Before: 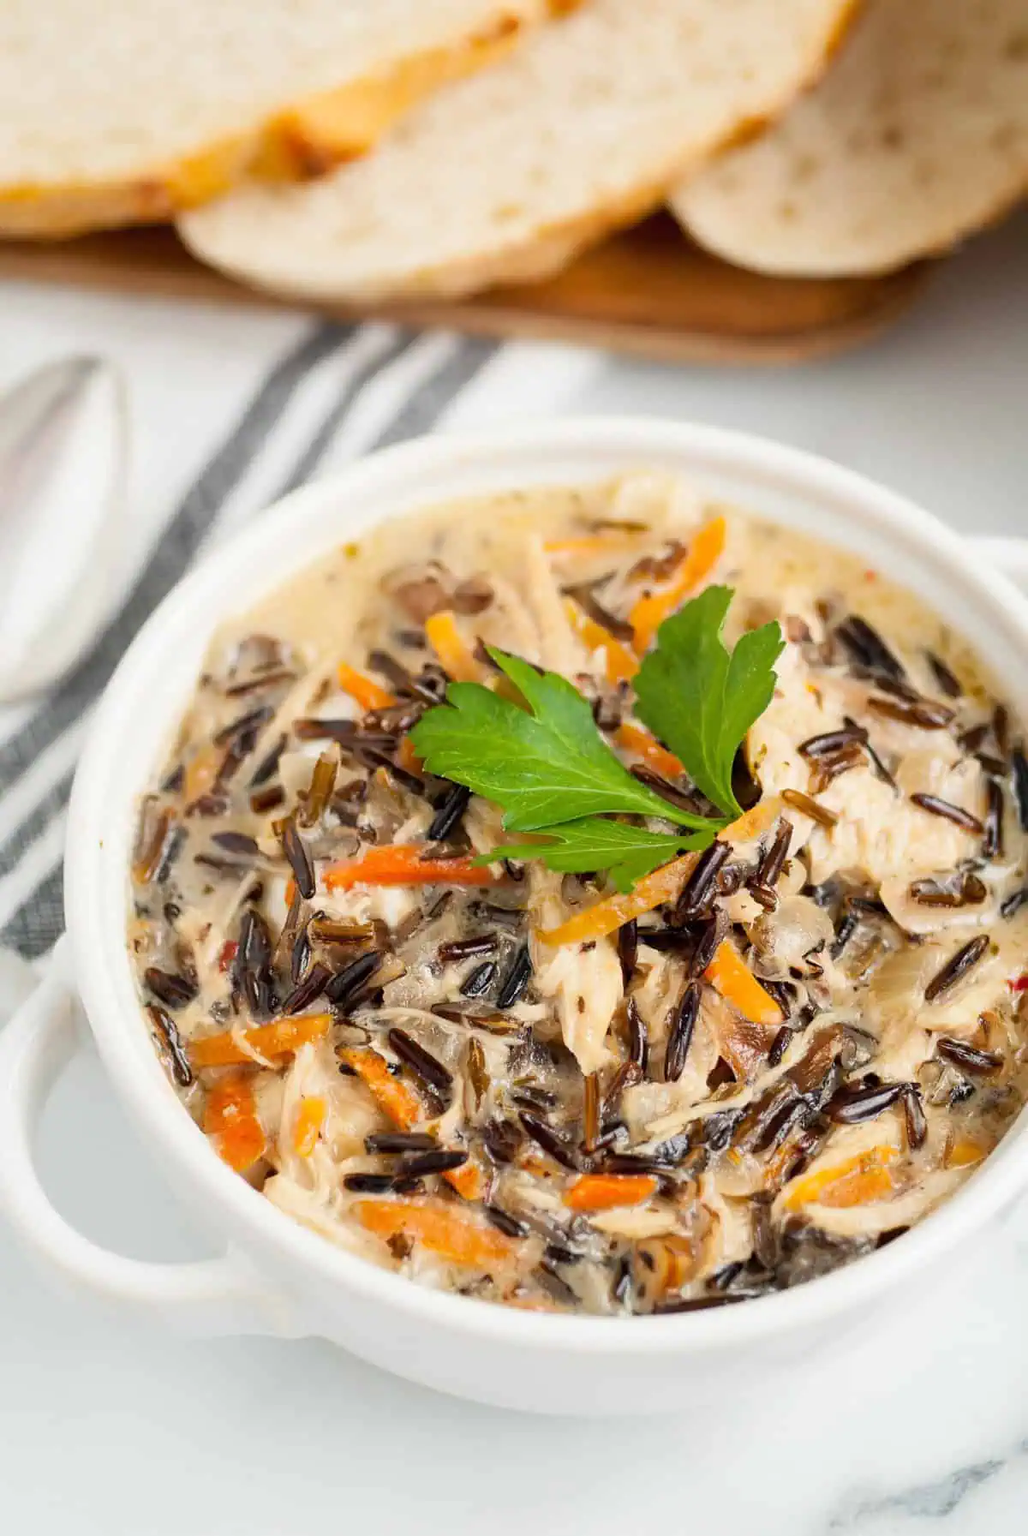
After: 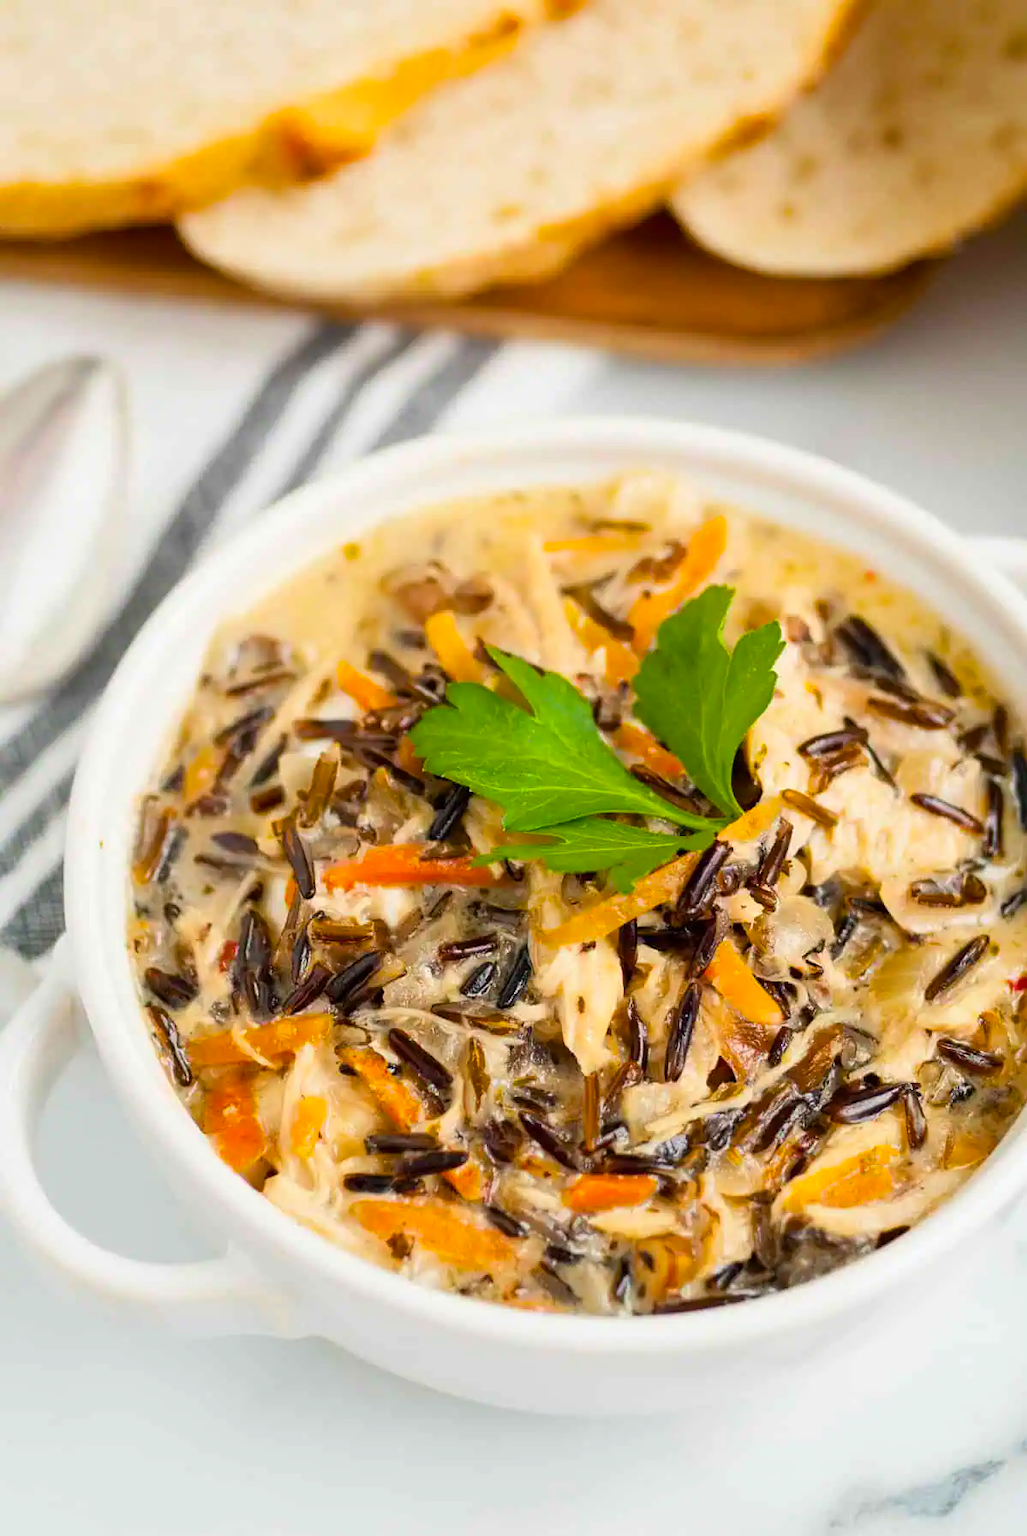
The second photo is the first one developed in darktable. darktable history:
color balance rgb: shadows lift › chroma 0.994%, shadows lift › hue 111.51°, linear chroma grading › global chroma 14.892%, perceptual saturation grading › global saturation 0.402%, global vibrance 40.675%
tone equalizer: on, module defaults
